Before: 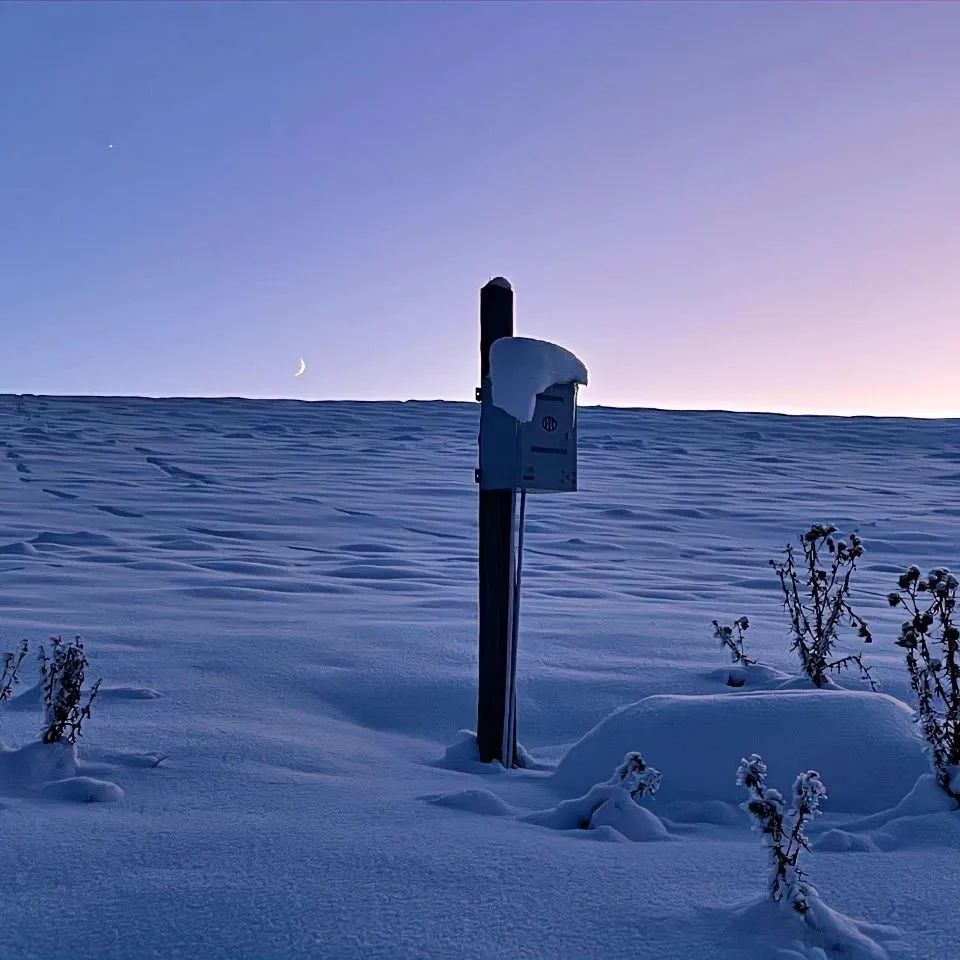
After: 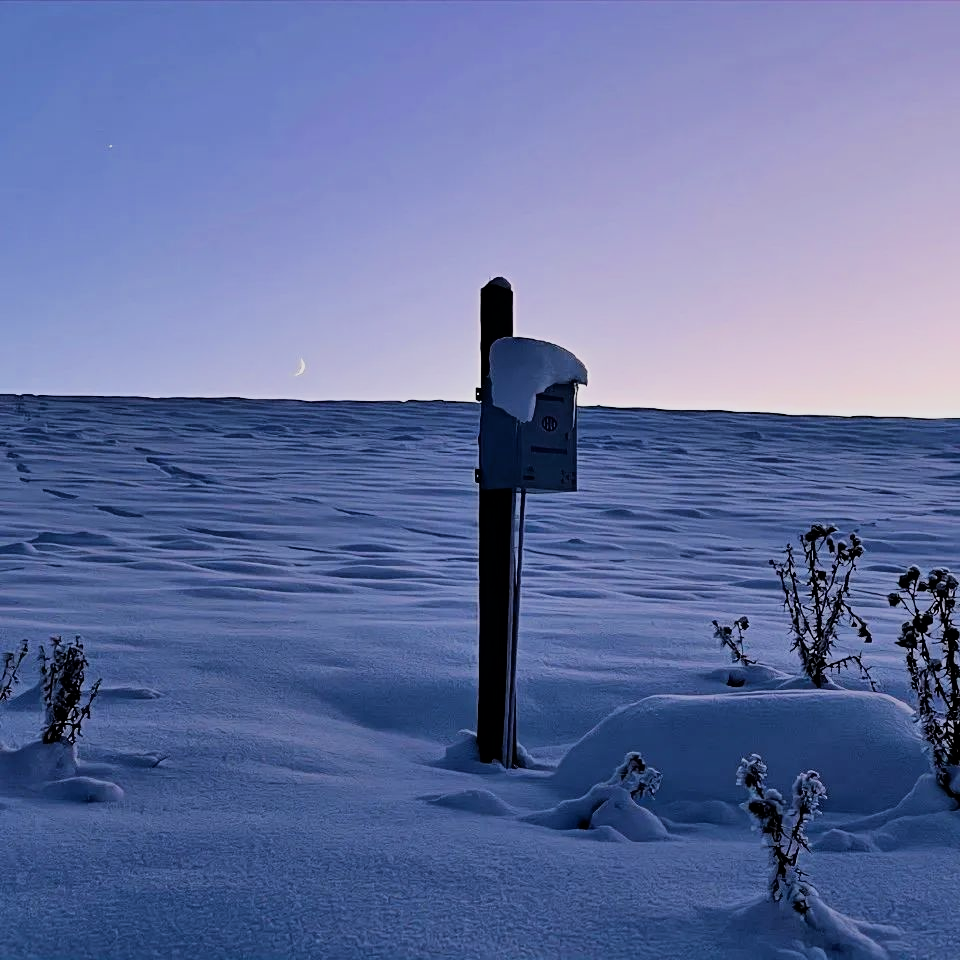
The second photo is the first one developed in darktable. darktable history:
filmic rgb: black relative exposure -7.65 EV, white relative exposure 4.56 EV, threshold 5.99 EV, hardness 3.61, contrast 1.267, enable highlight reconstruction true
